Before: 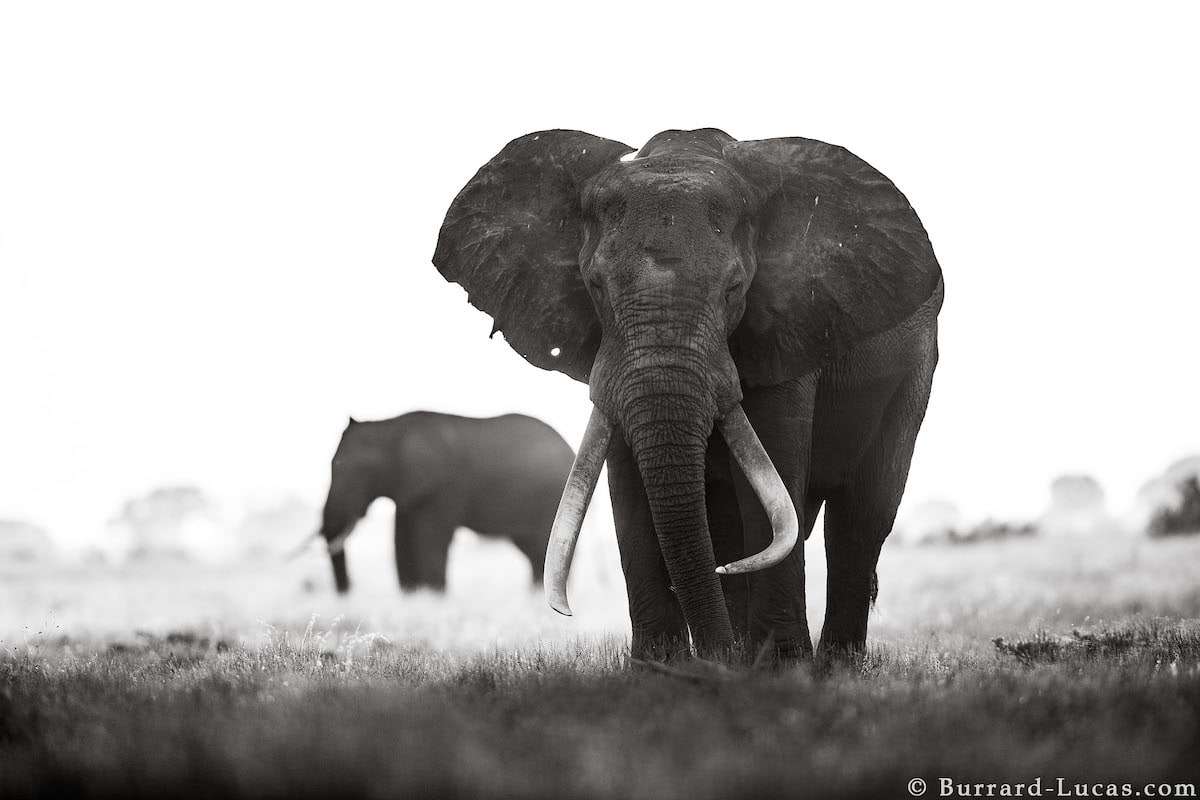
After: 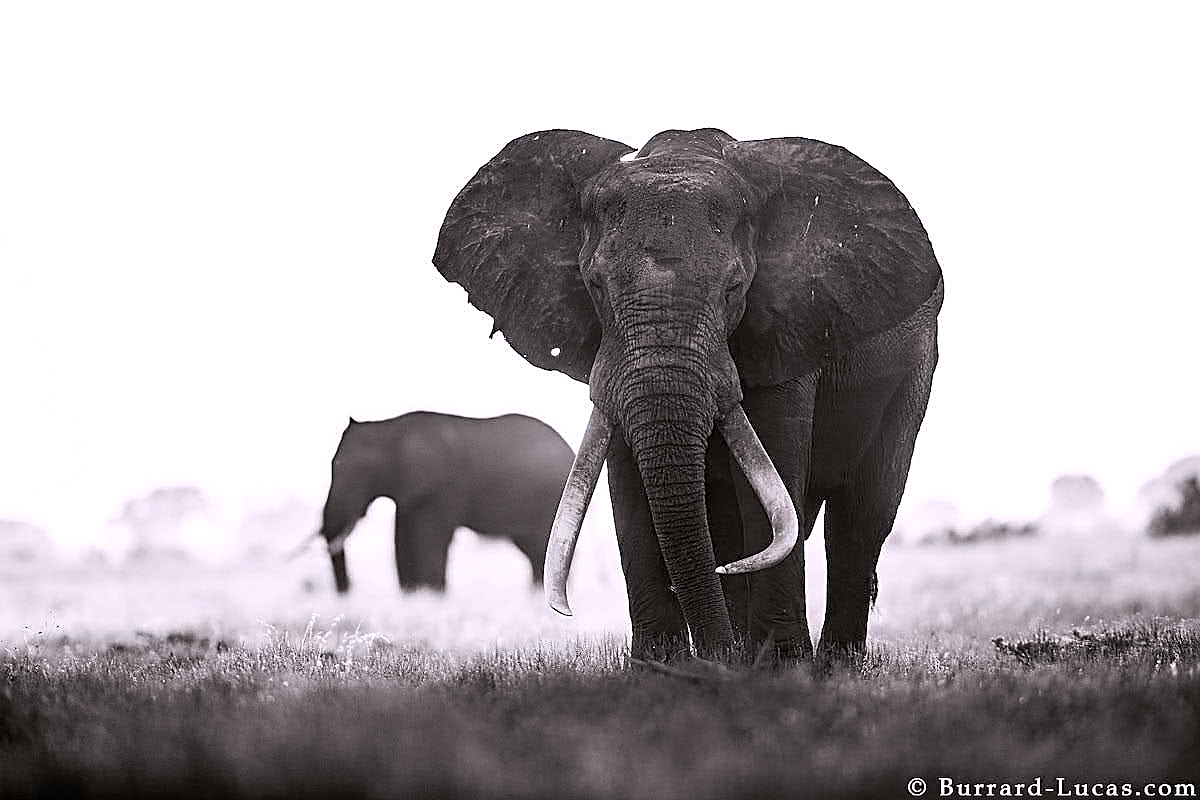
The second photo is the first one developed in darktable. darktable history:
white balance: red 1.05, blue 1.072
sharpen: radius 1.685, amount 1.294
